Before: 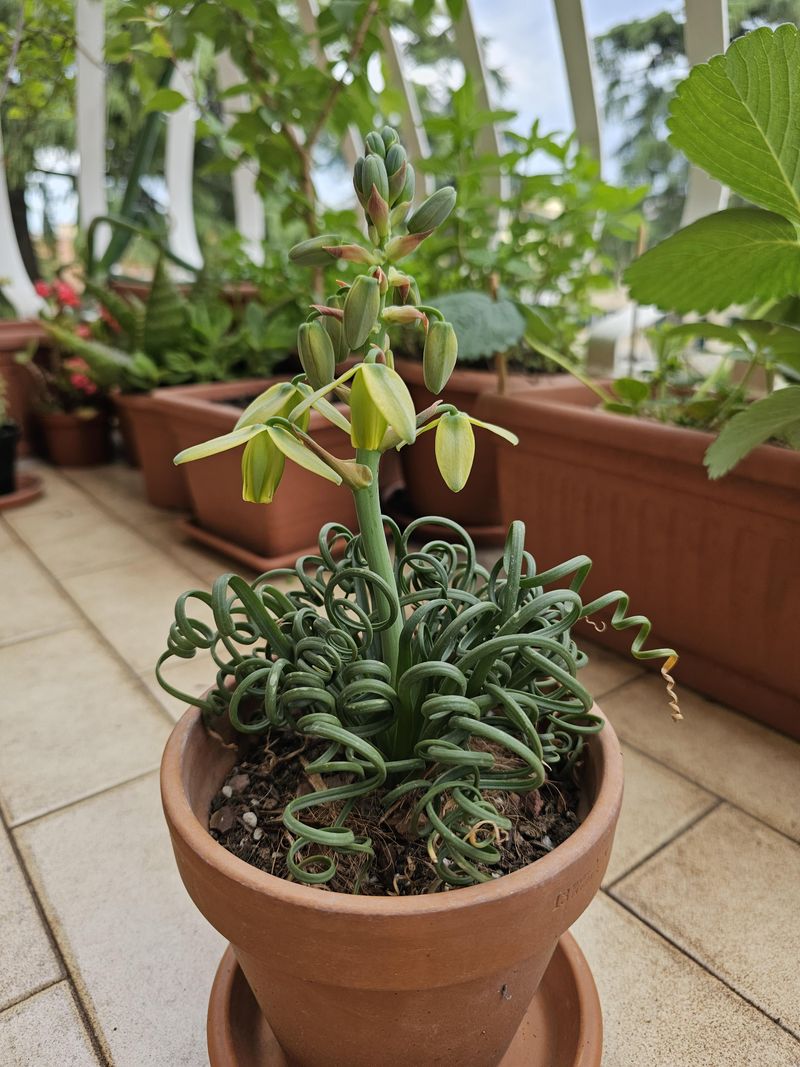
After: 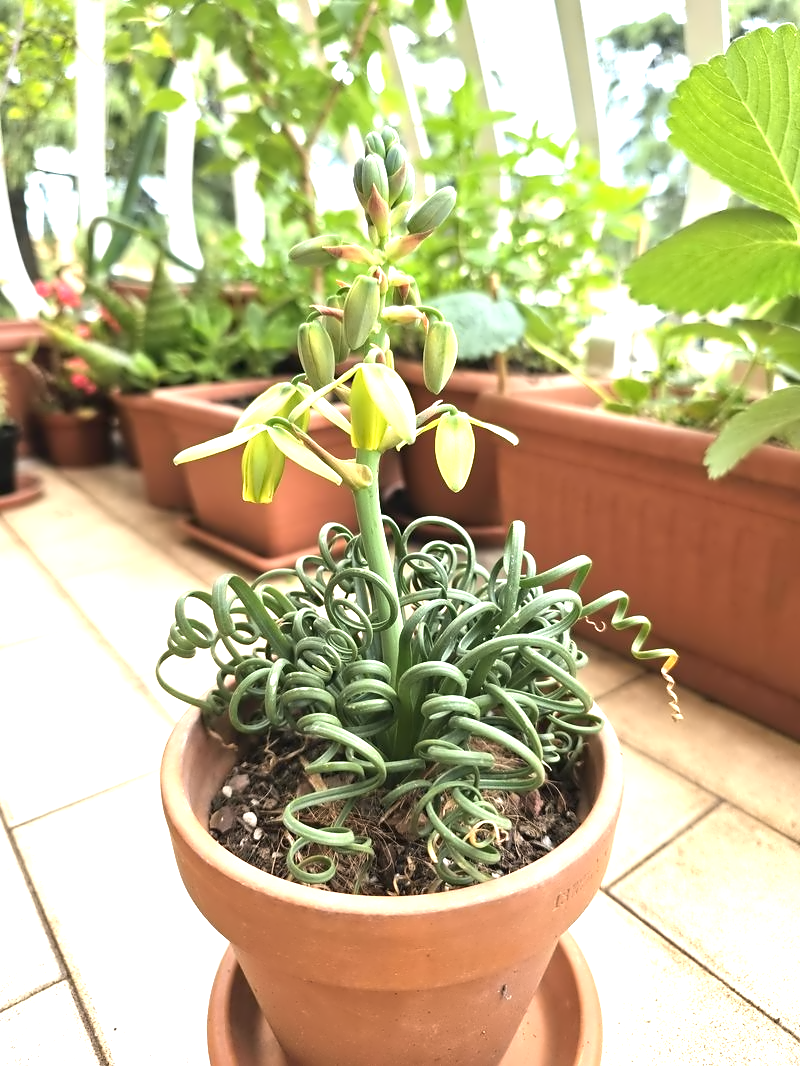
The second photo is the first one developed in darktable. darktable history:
contrast equalizer: y [[0.5 ×6], [0.5 ×6], [0.5 ×6], [0, 0.033, 0.067, 0.1, 0.133, 0.167], [0, 0.05, 0.1, 0.15, 0.2, 0.25]]
exposure: black level correction 0, exposure 1.741 EV, compensate exposure bias true, compensate highlight preservation false
crop: bottom 0.069%
